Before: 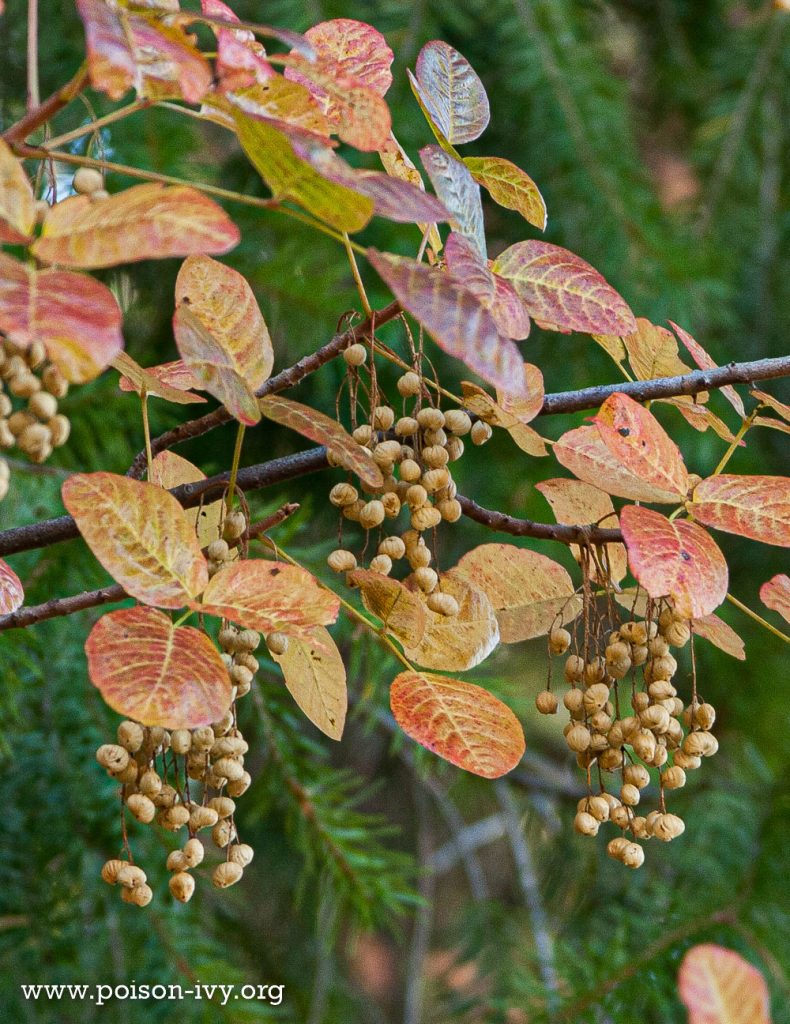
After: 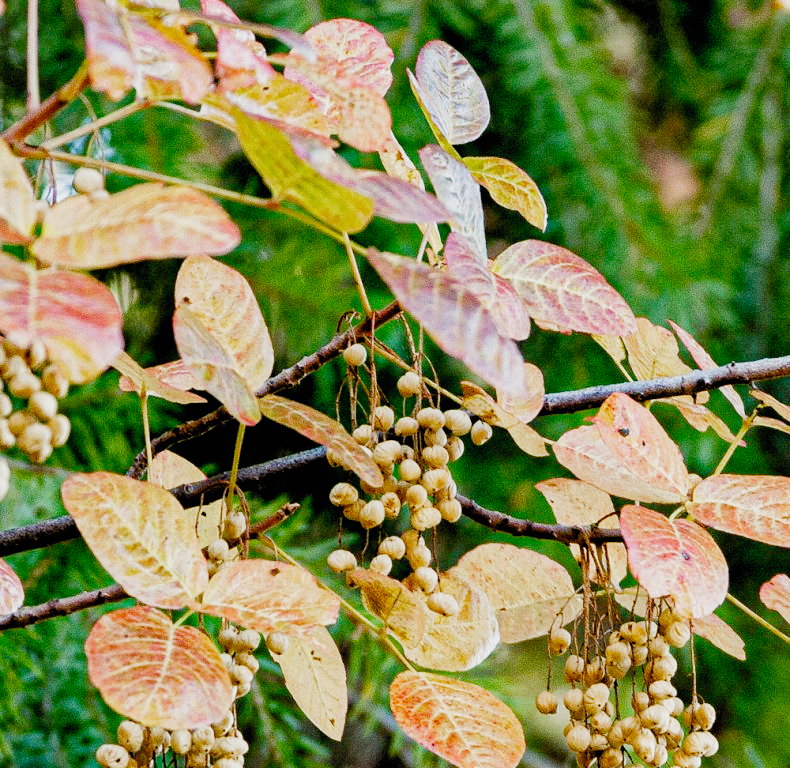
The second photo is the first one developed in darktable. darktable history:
crop: bottom 24.988%
filmic rgb: black relative exposure -2.85 EV, white relative exposure 4.56 EV, hardness 1.77, contrast 1.25, preserve chrominance no, color science v5 (2021)
exposure: black level correction 0, exposure 1 EV, compensate exposure bias true, compensate highlight preservation false
